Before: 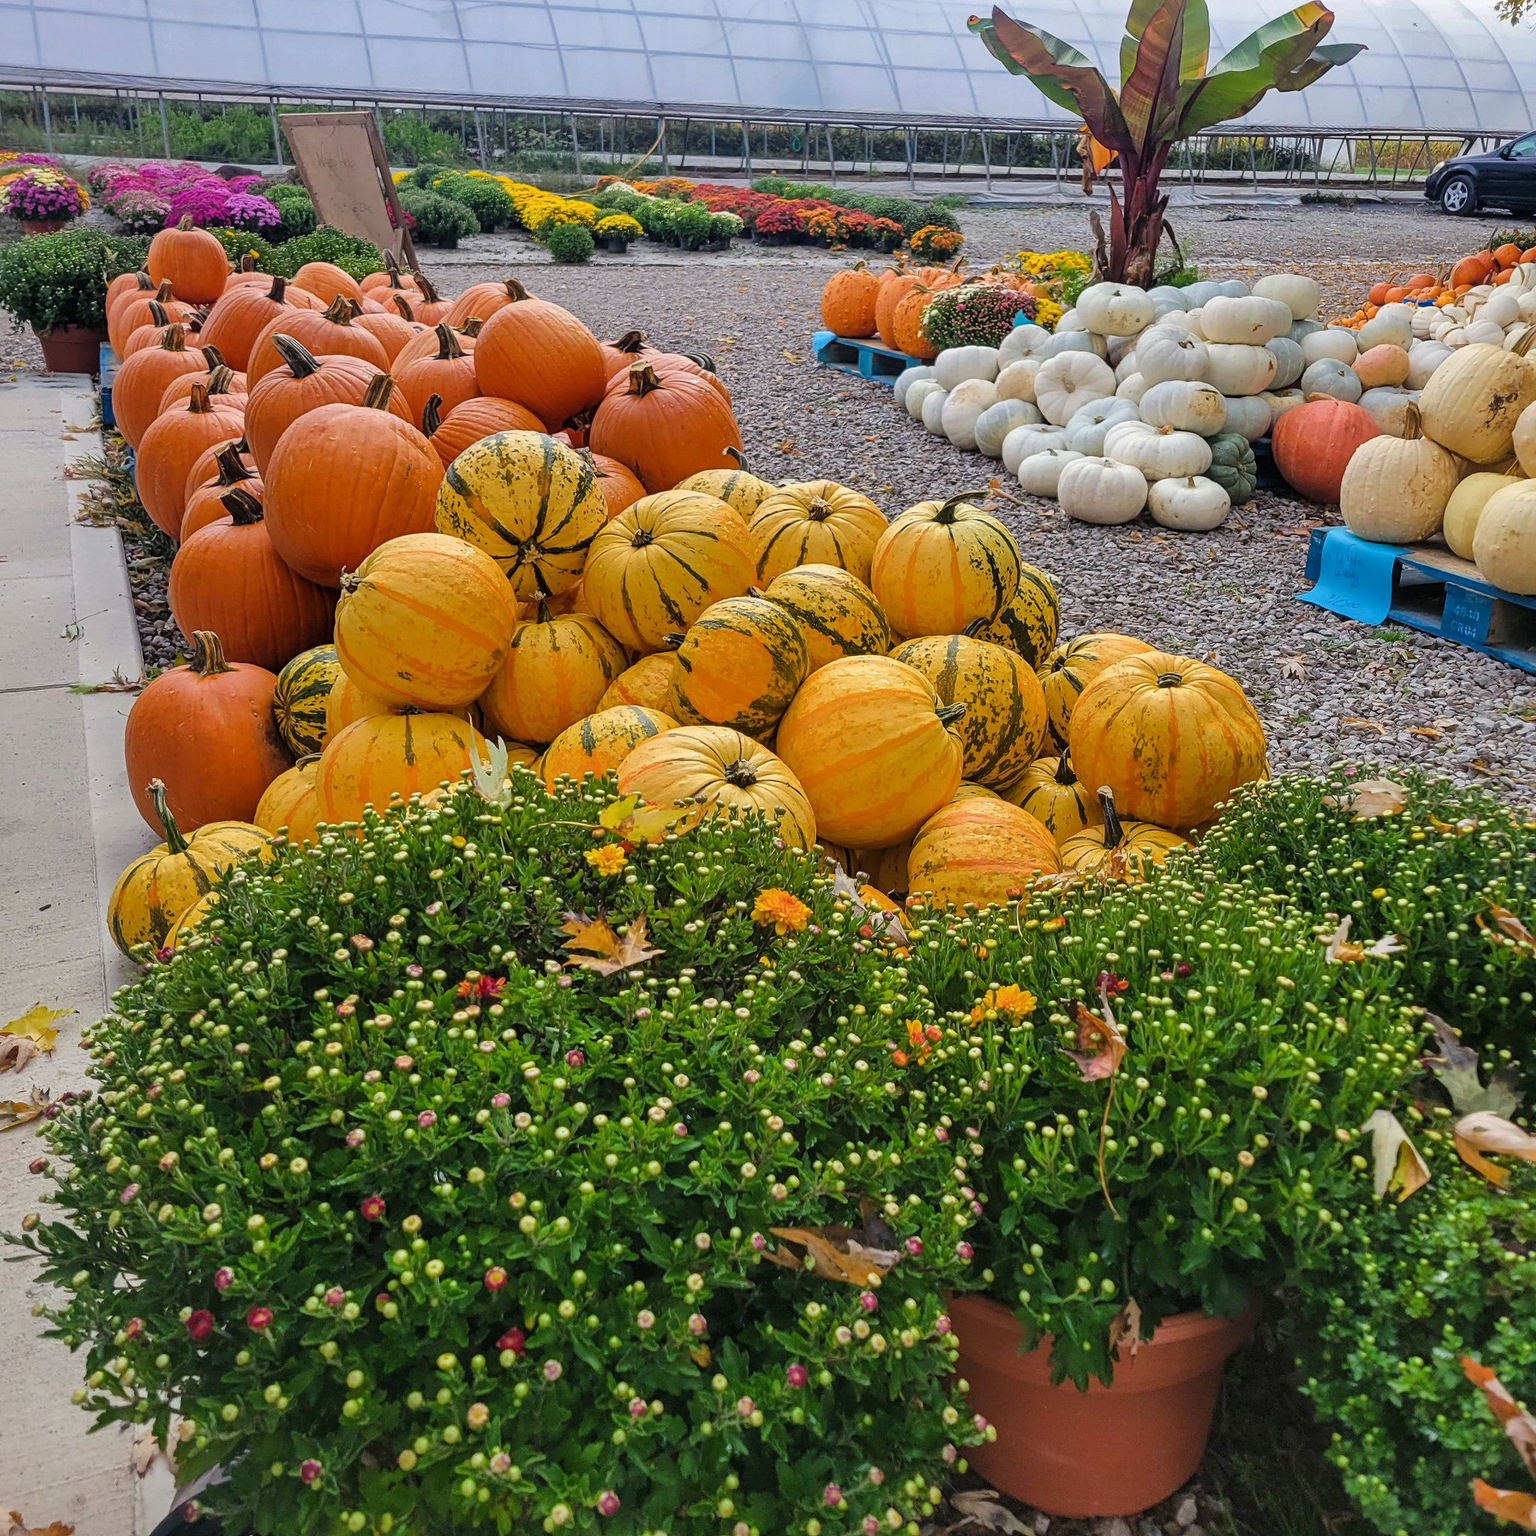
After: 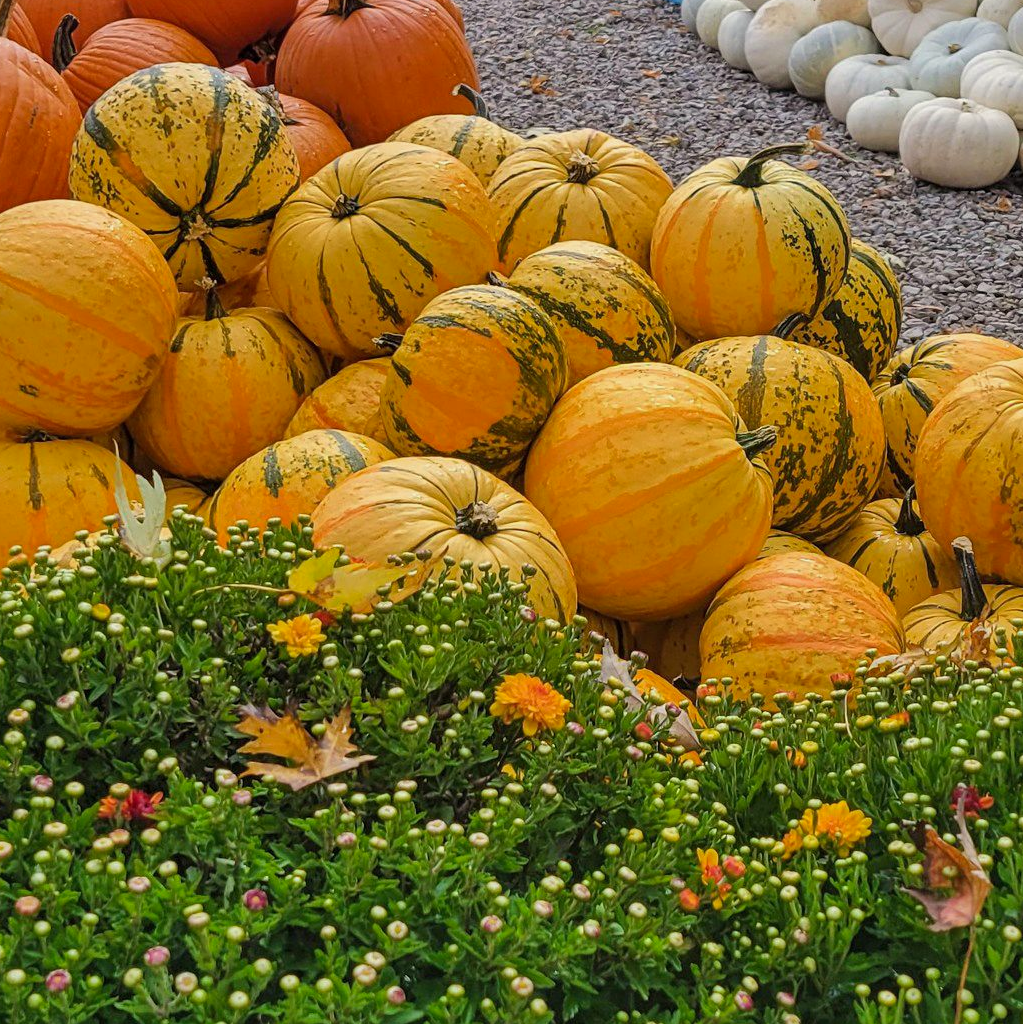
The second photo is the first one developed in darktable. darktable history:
crop: left 25%, top 25%, right 25%, bottom 25%
shadows and highlights: shadows 25, white point adjustment -3, highlights -30
white balance: red 1.009, blue 0.985
